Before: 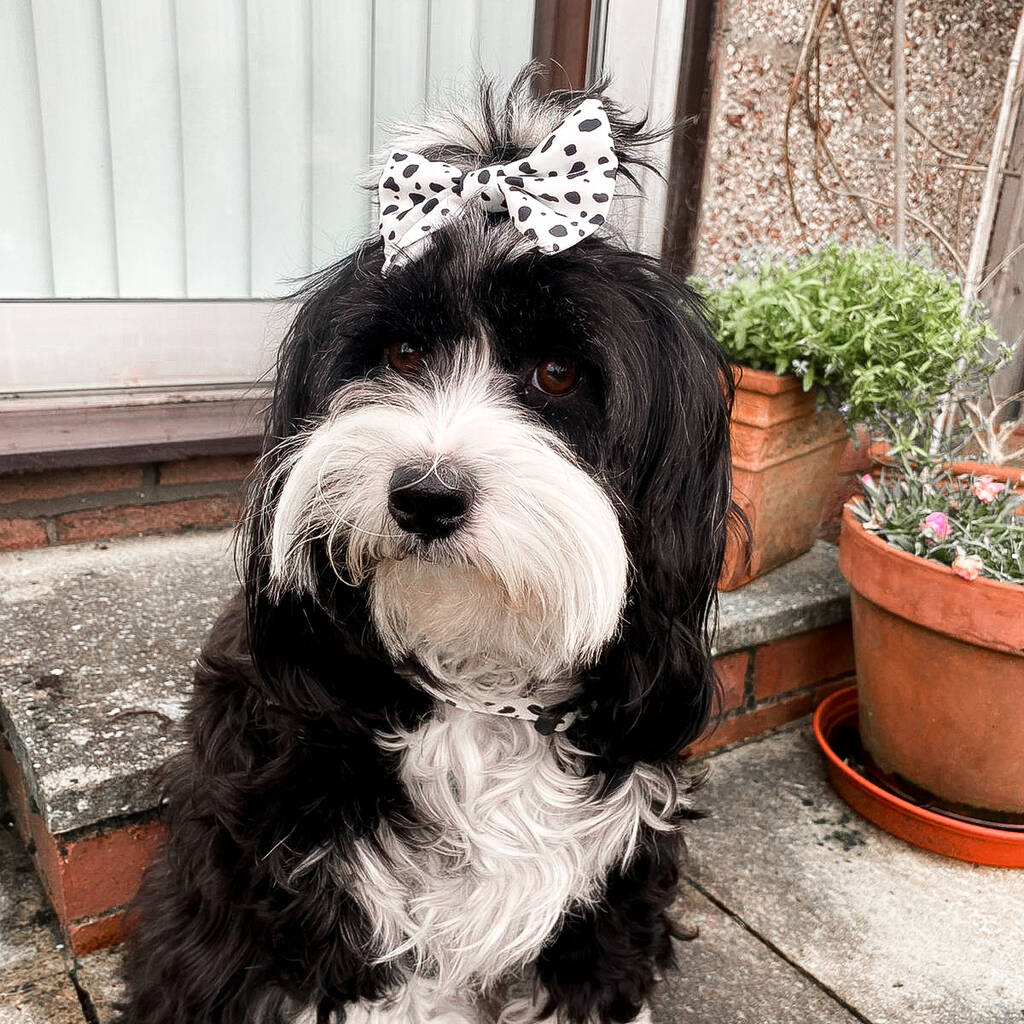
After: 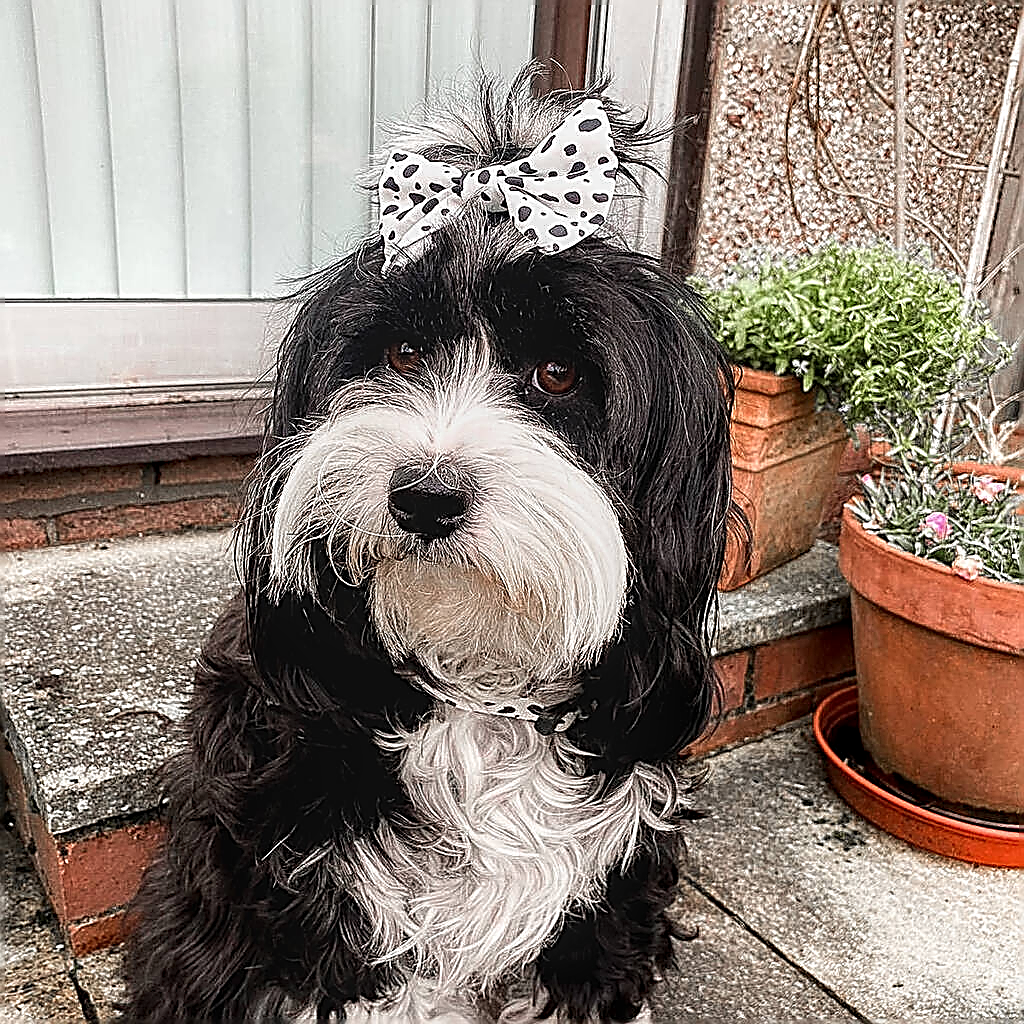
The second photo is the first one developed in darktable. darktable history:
sharpen: amount 1.996
local contrast: on, module defaults
